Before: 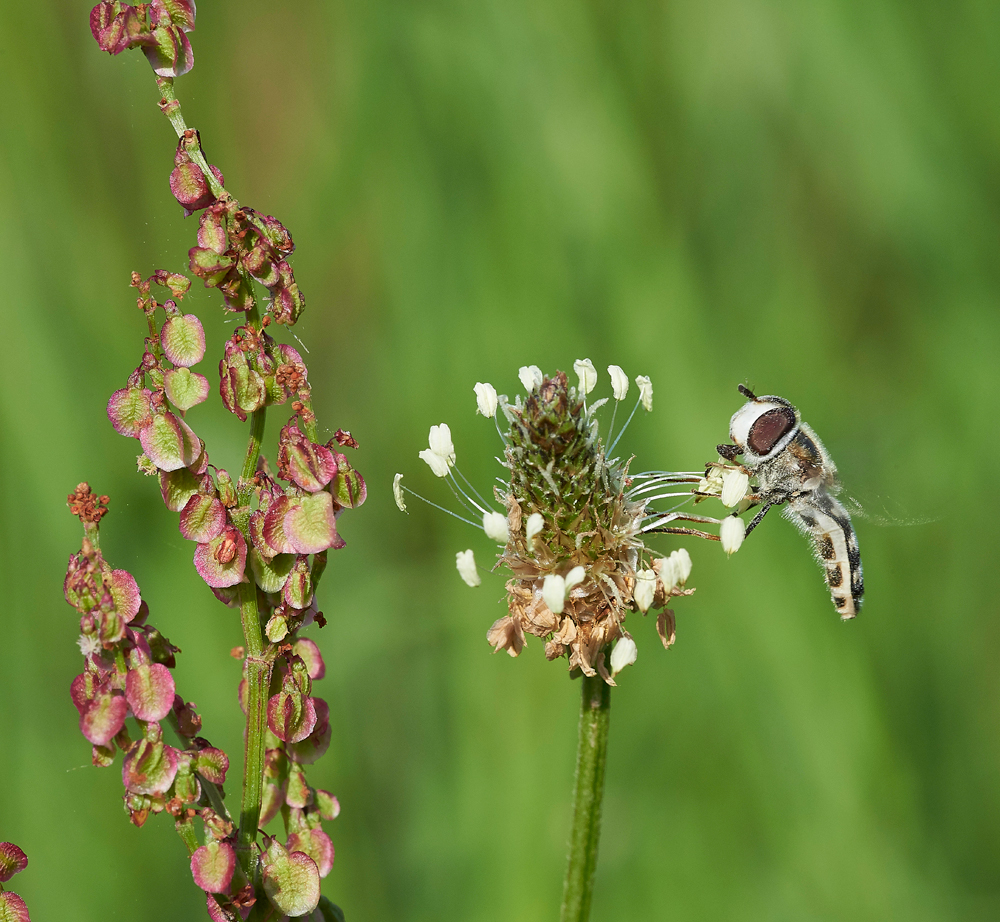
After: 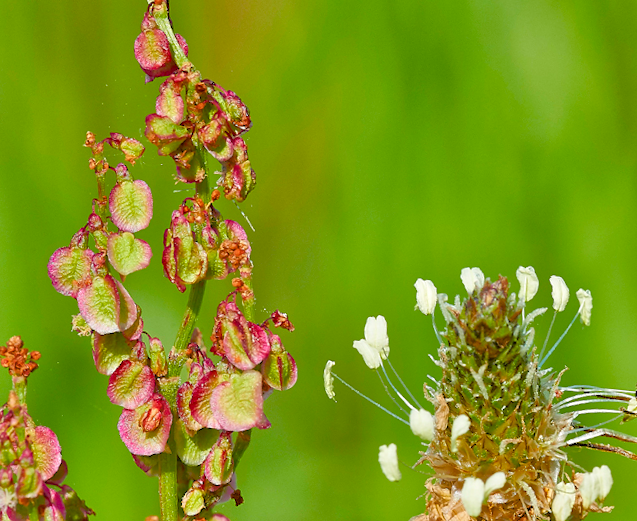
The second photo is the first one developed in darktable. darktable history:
color balance rgb: perceptual saturation grading › global saturation 20%, perceptual saturation grading › highlights -25.369%, perceptual saturation grading › shadows 25.979%, global vibrance 39.237%
crop and rotate: angle -6.11°, left 2.025%, top 6.85%, right 27.223%, bottom 30.336%
tone equalizer: -7 EV 0.162 EV, -6 EV 0.602 EV, -5 EV 1.13 EV, -4 EV 1.3 EV, -3 EV 1.12 EV, -2 EV 0.6 EV, -1 EV 0.155 EV
